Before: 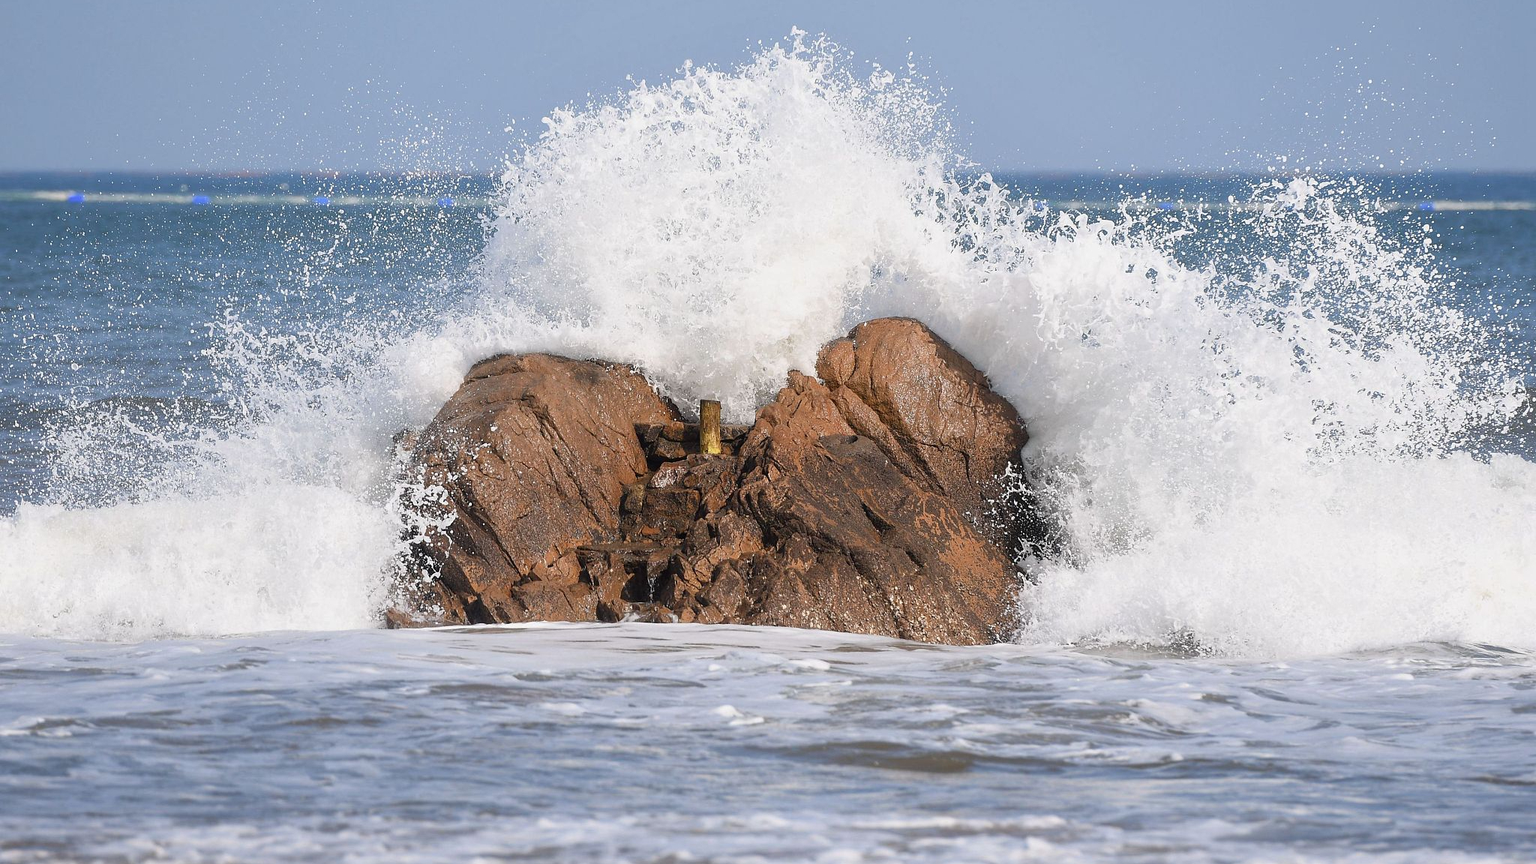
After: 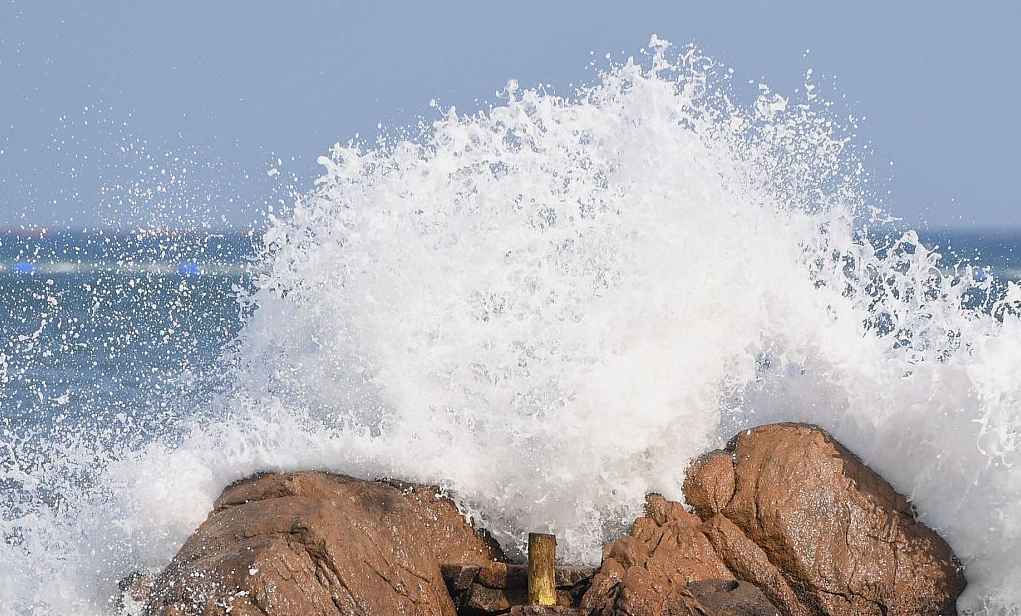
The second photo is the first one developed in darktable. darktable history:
tone curve: color space Lab, independent channels, preserve colors none
crop: left 19.818%, right 30.322%, bottom 46.506%
